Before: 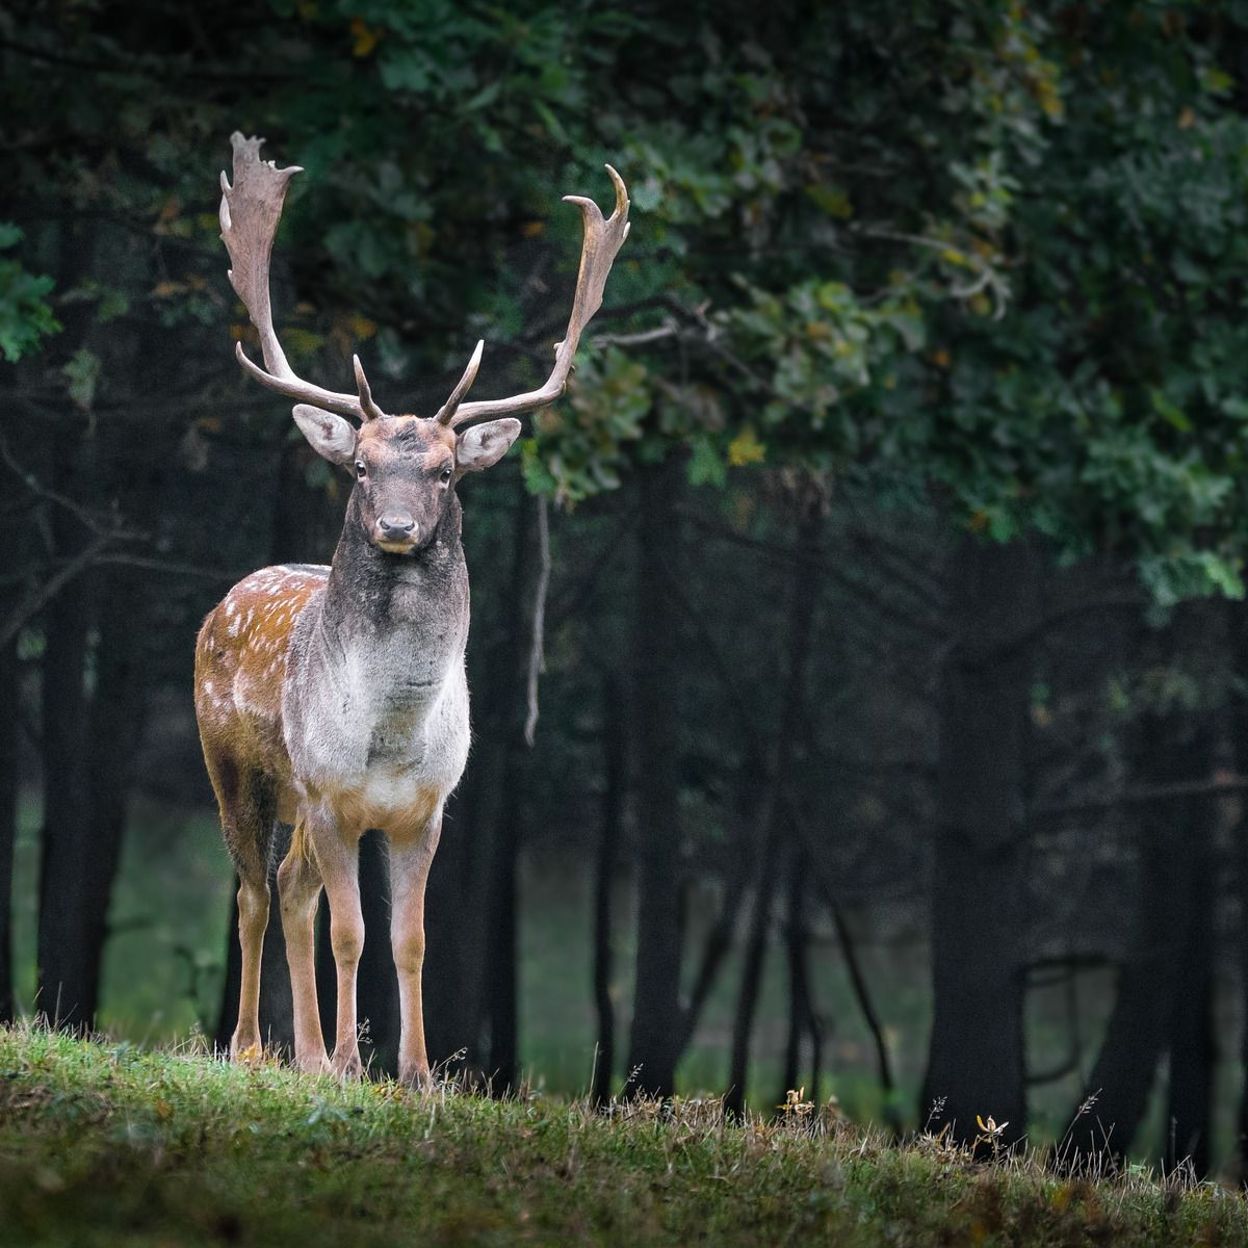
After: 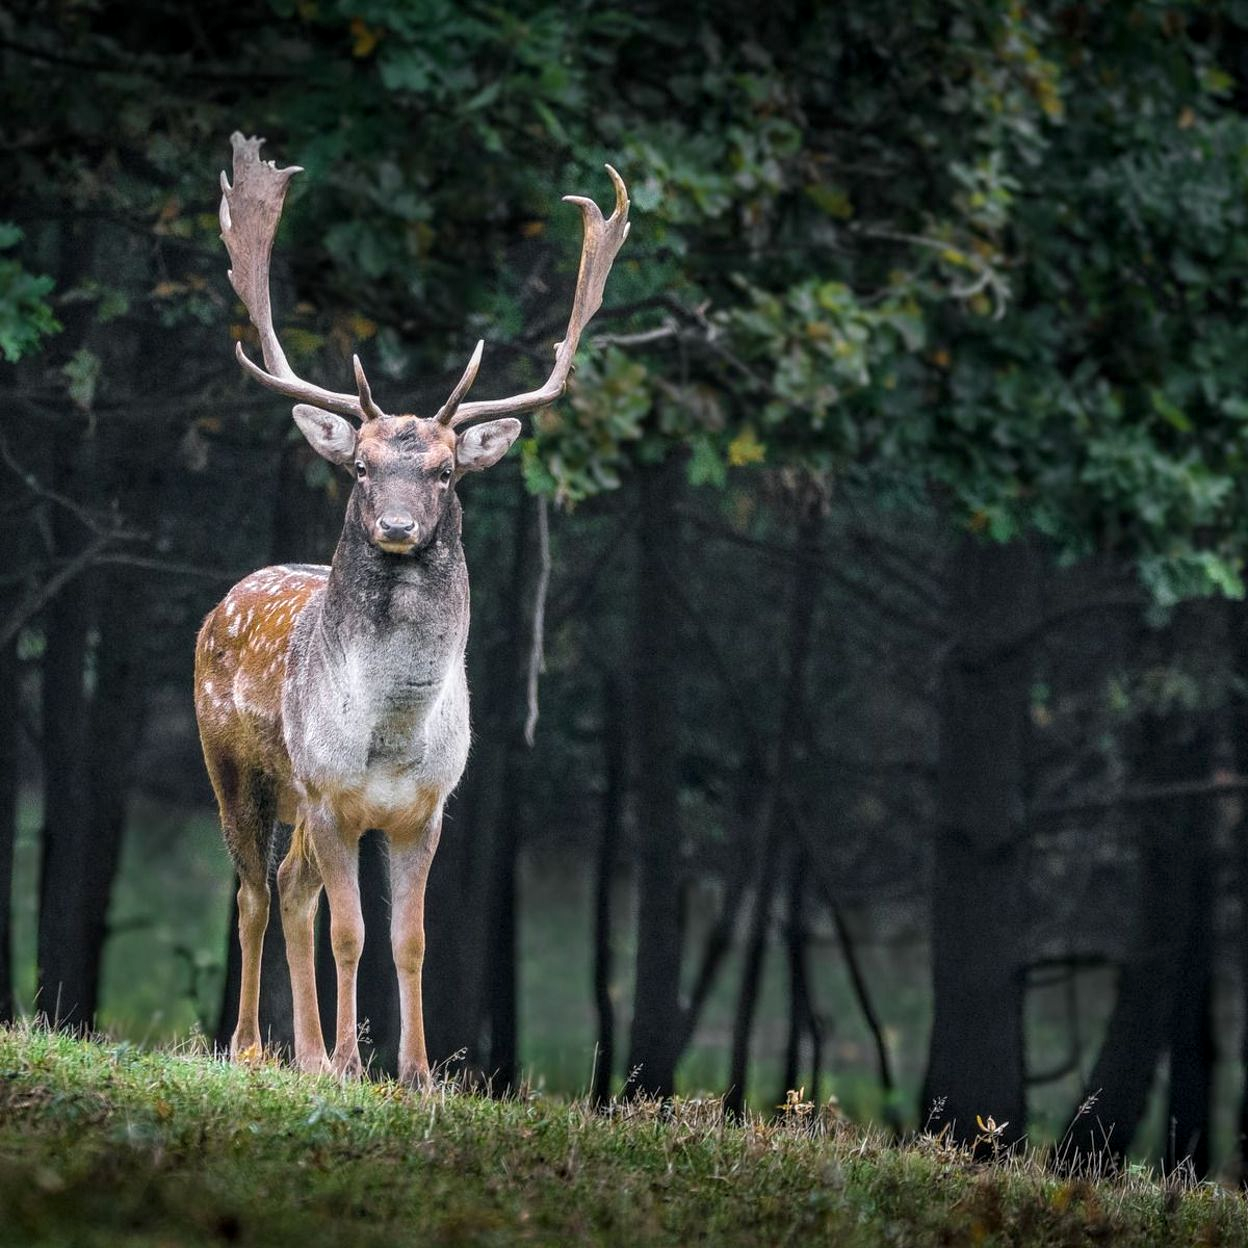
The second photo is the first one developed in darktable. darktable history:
color zones: curves: ch1 [(0, 0.513) (0.143, 0.524) (0.286, 0.511) (0.429, 0.506) (0.571, 0.503) (0.714, 0.503) (0.857, 0.508) (1, 0.513)]
local contrast: on, module defaults
